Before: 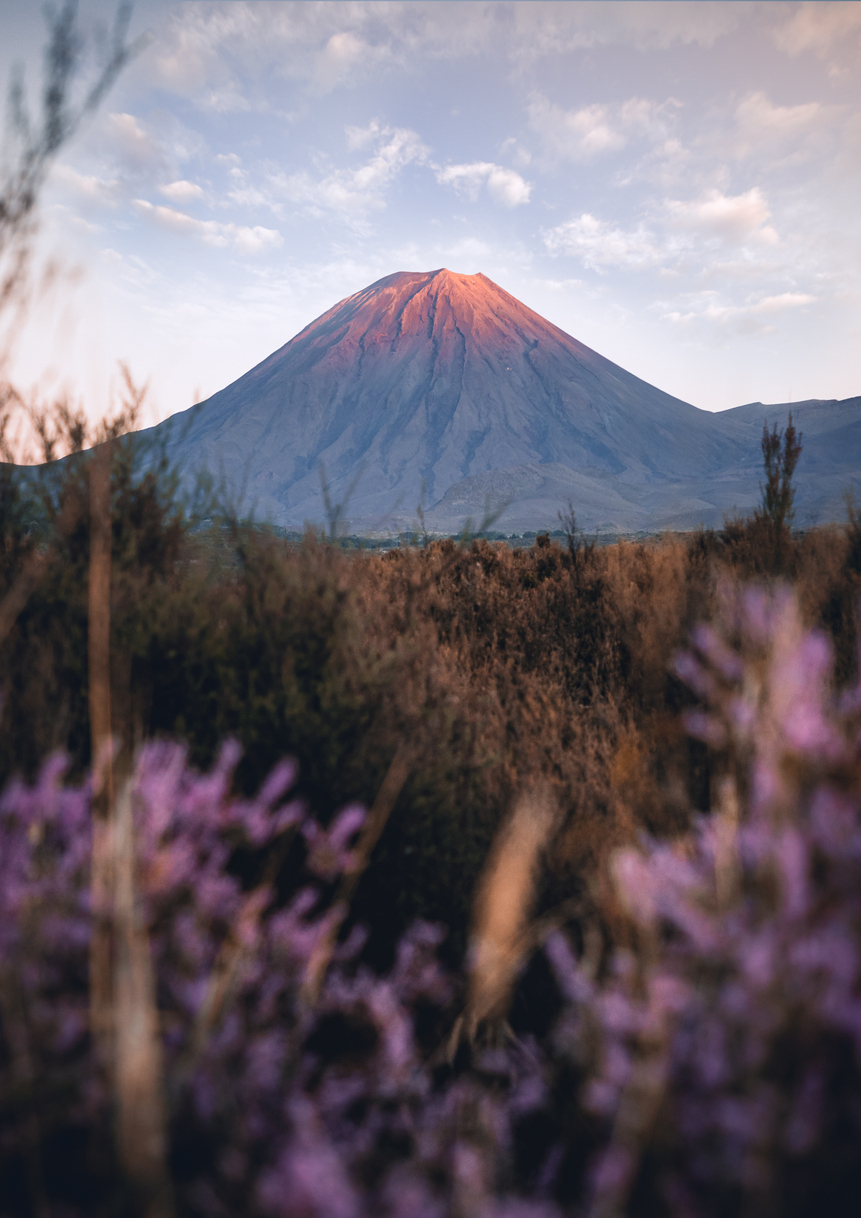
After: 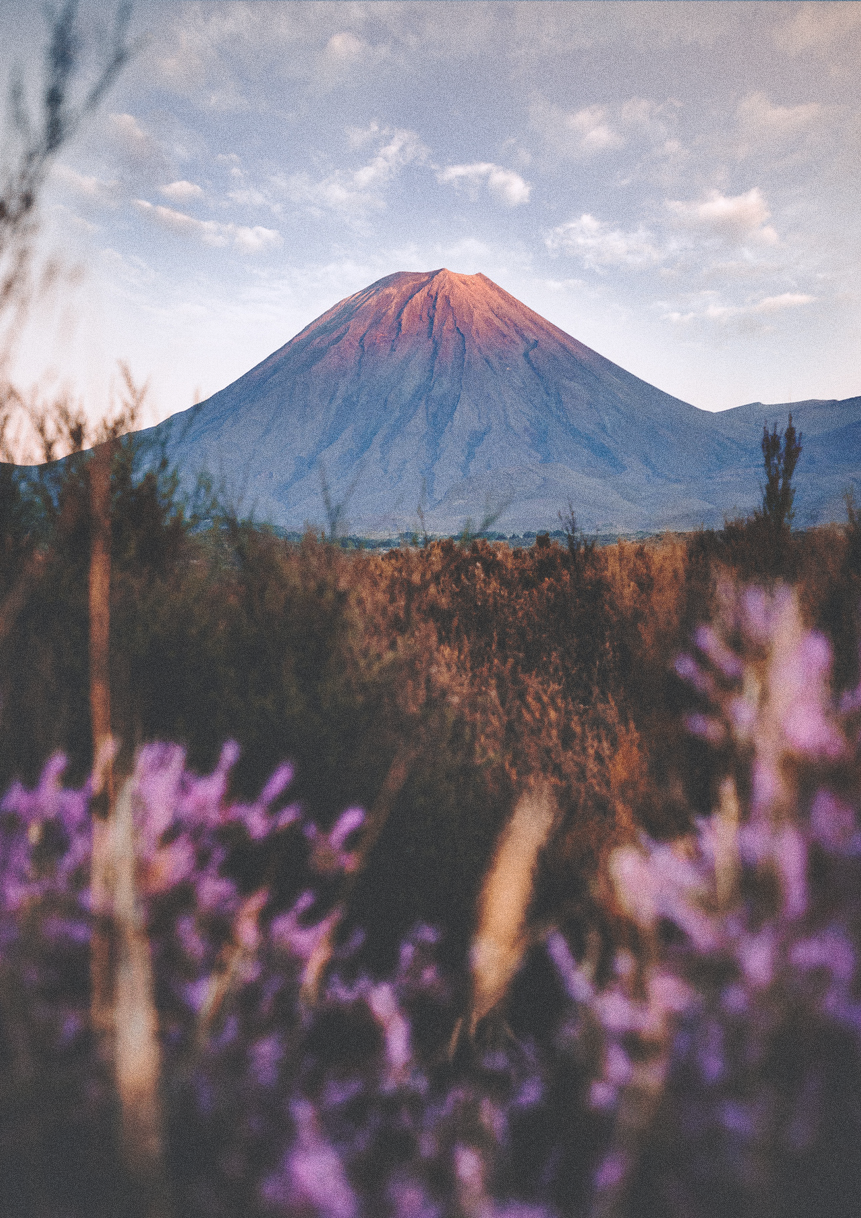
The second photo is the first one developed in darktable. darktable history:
base curve: curves: ch0 [(0, 0.024) (0.055, 0.065) (0.121, 0.166) (0.236, 0.319) (0.693, 0.726) (1, 1)], preserve colors none
grain: coarseness 8.68 ISO, strength 31.94%
shadows and highlights: low approximation 0.01, soften with gaussian
